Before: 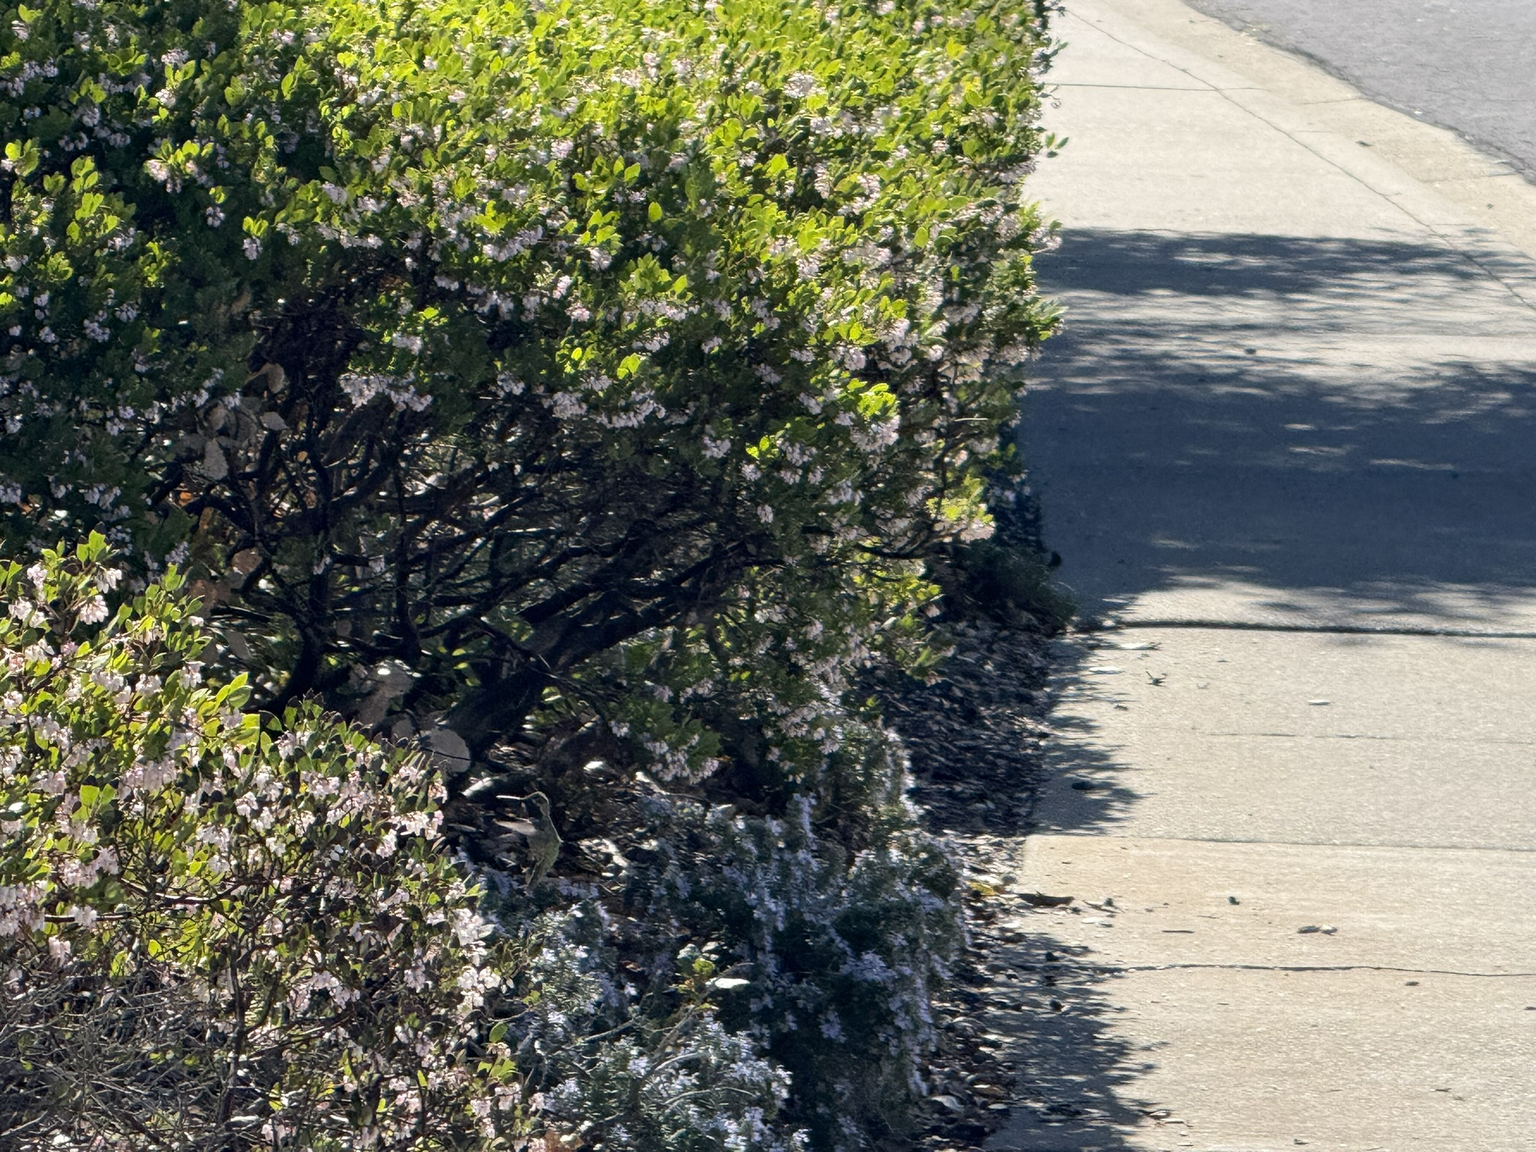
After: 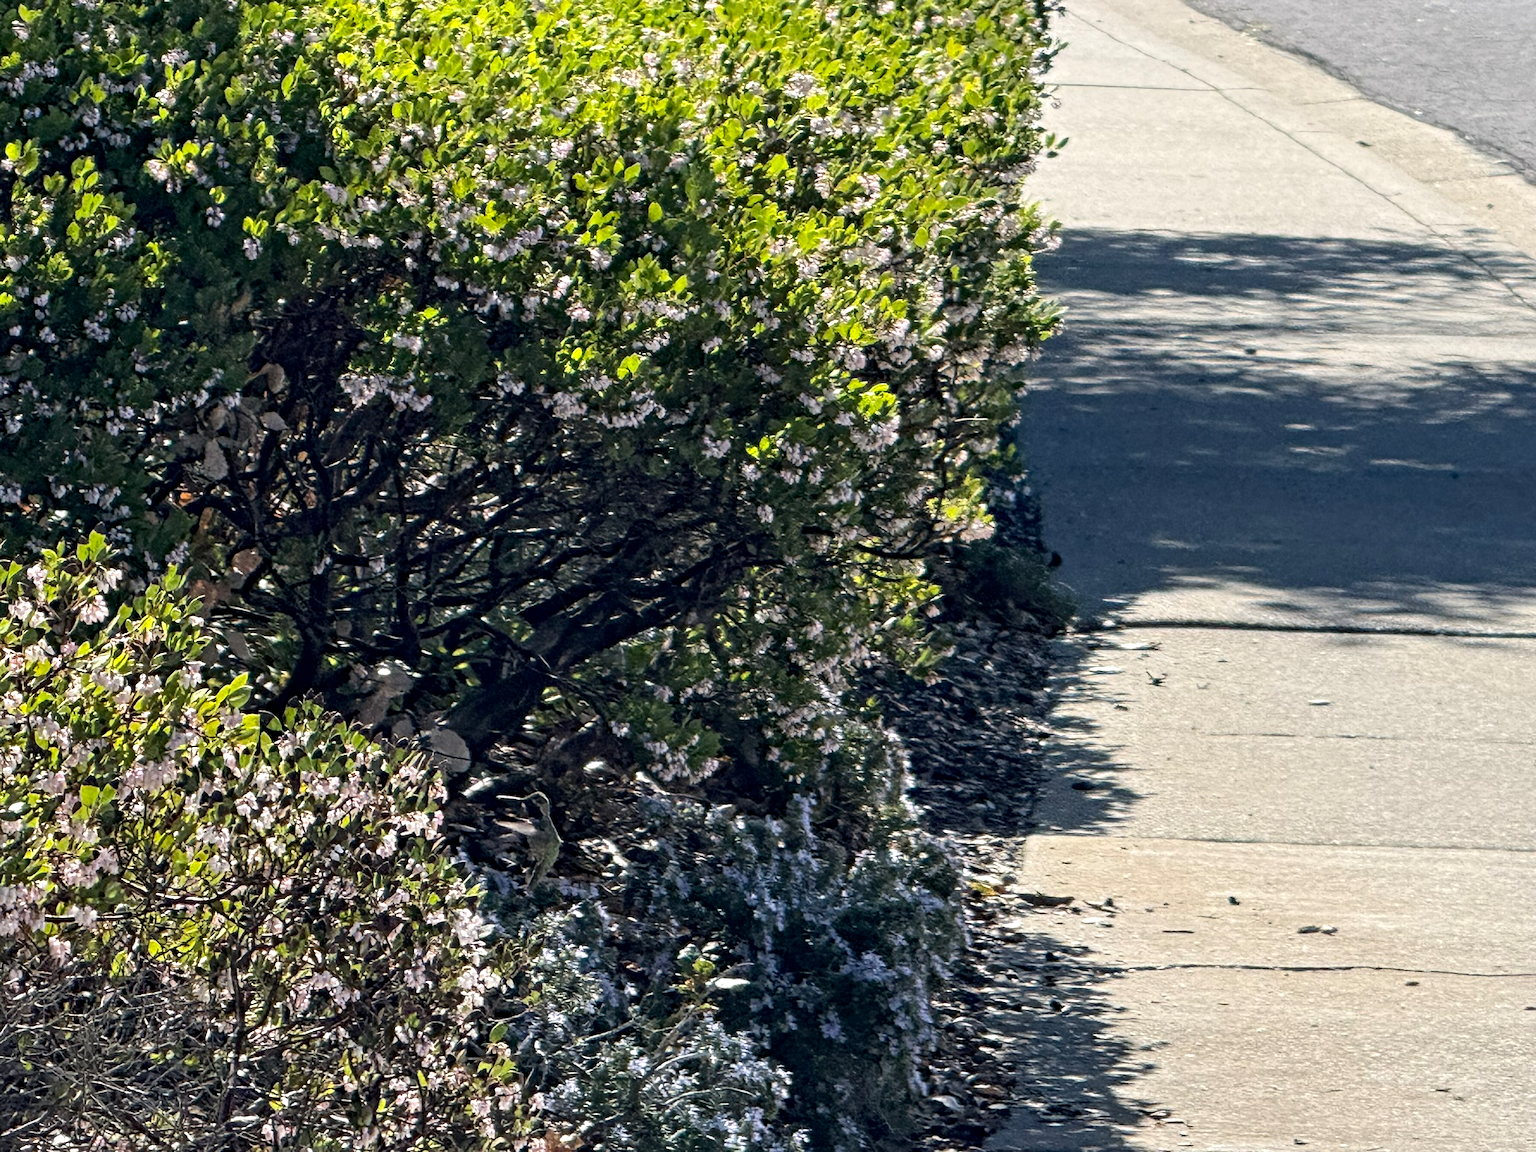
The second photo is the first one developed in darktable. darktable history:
contrast equalizer: octaves 7, y [[0.5, 0.501, 0.525, 0.597, 0.58, 0.514], [0.5 ×6], [0.5 ×6], [0 ×6], [0 ×6]]
base curve: preserve colors none
